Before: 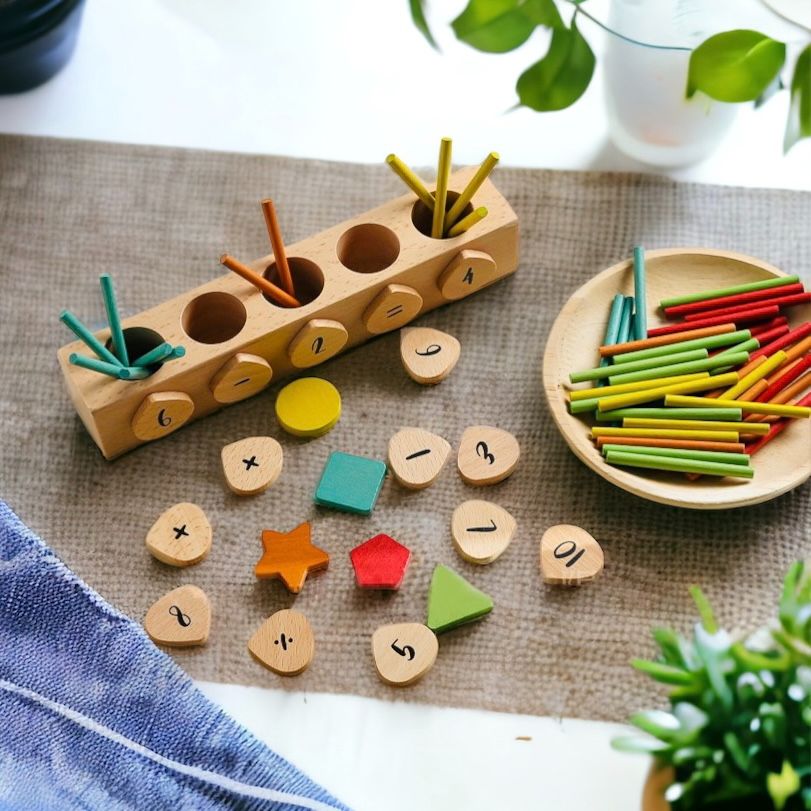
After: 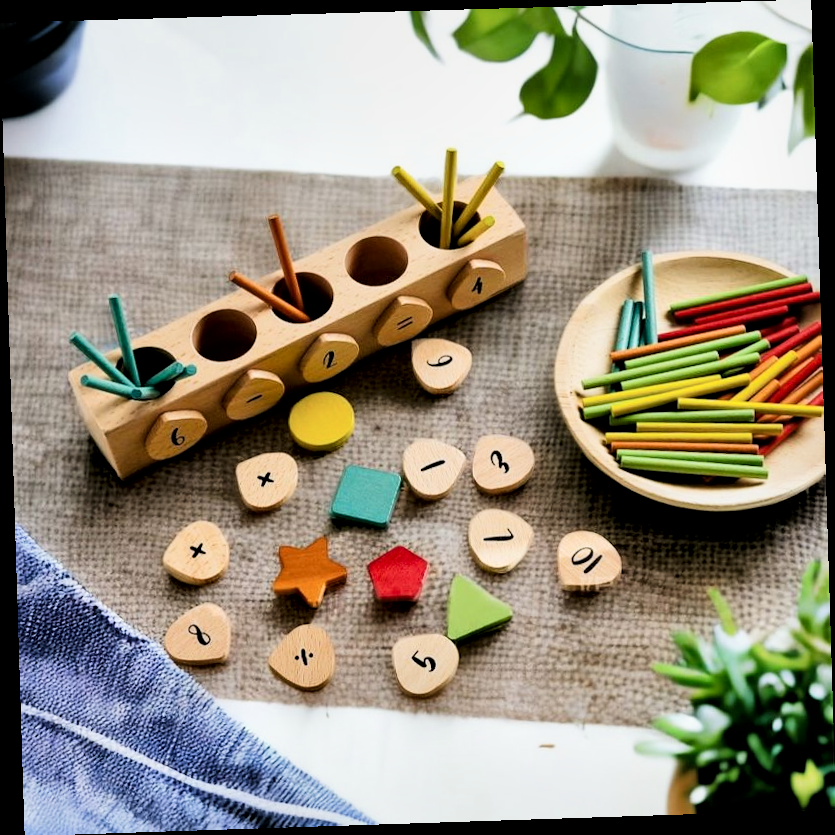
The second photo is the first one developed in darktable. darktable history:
filmic rgb: black relative exposure -5 EV, white relative exposure 3.5 EV, hardness 3.19, contrast 1.4, highlights saturation mix -30%
local contrast: mode bilateral grid, contrast 25, coarseness 60, detail 151%, midtone range 0.2
rotate and perspective: rotation -1.77°, lens shift (horizontal) 0.004, automatic cropping off
